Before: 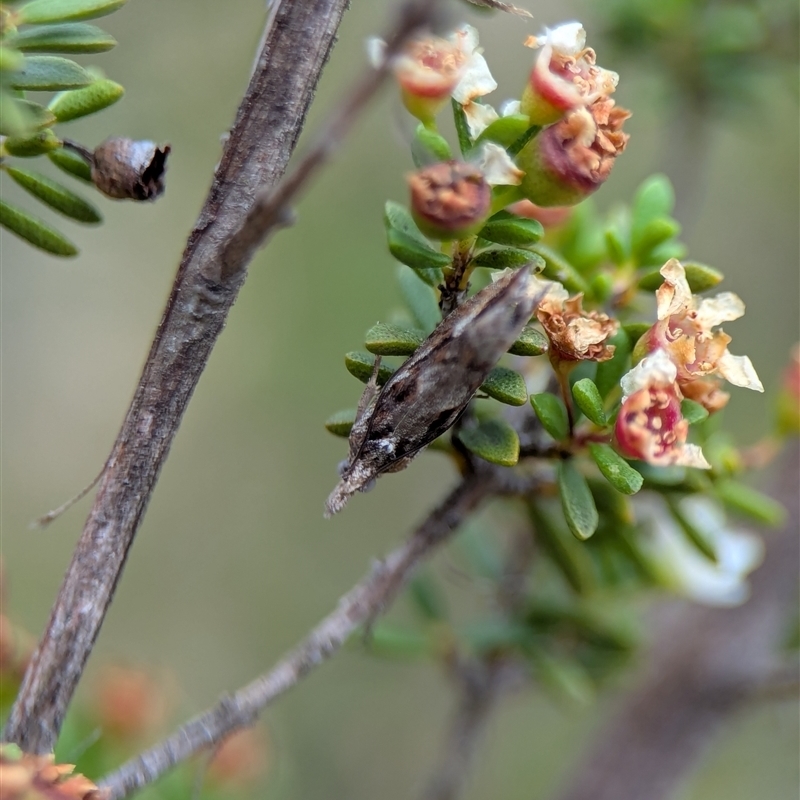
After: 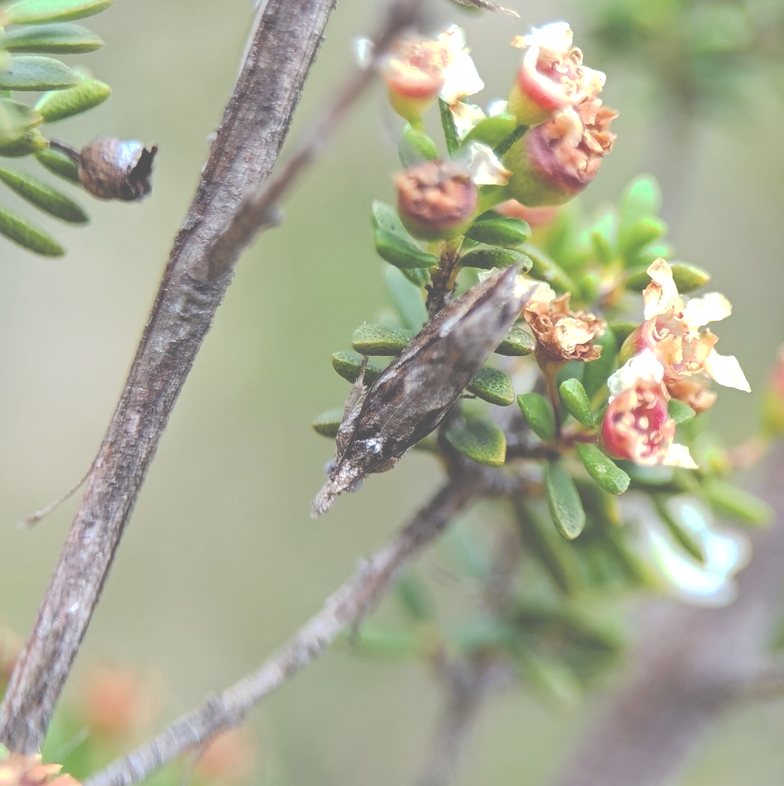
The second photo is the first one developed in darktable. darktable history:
tone curve: curves: ch0 [(0, 0) (0.003, 0.346) (0.011, 0.346) (0.025, 0.346) (0.044, 0.35) (0.069, 0.354) (0.1, 0.361) (0.136, 0.368) (0.177, 0.381) (0.224, 0.395) (0.277, 0.421) (0.335, 0.458) (0.399, 0.502) (0.468, 0.556) (0.543, 0.617) (0.623, 0.685) (0.709, 0.748) (0.801, 0.814) (0.898, 0.865) (1, 1)], preserve colors none
crop: left 1.684%, right 0.284%, bottom 1.663%
exposure: black level correction 0, exposure 0.702 EV, compensate highlight preservation false
